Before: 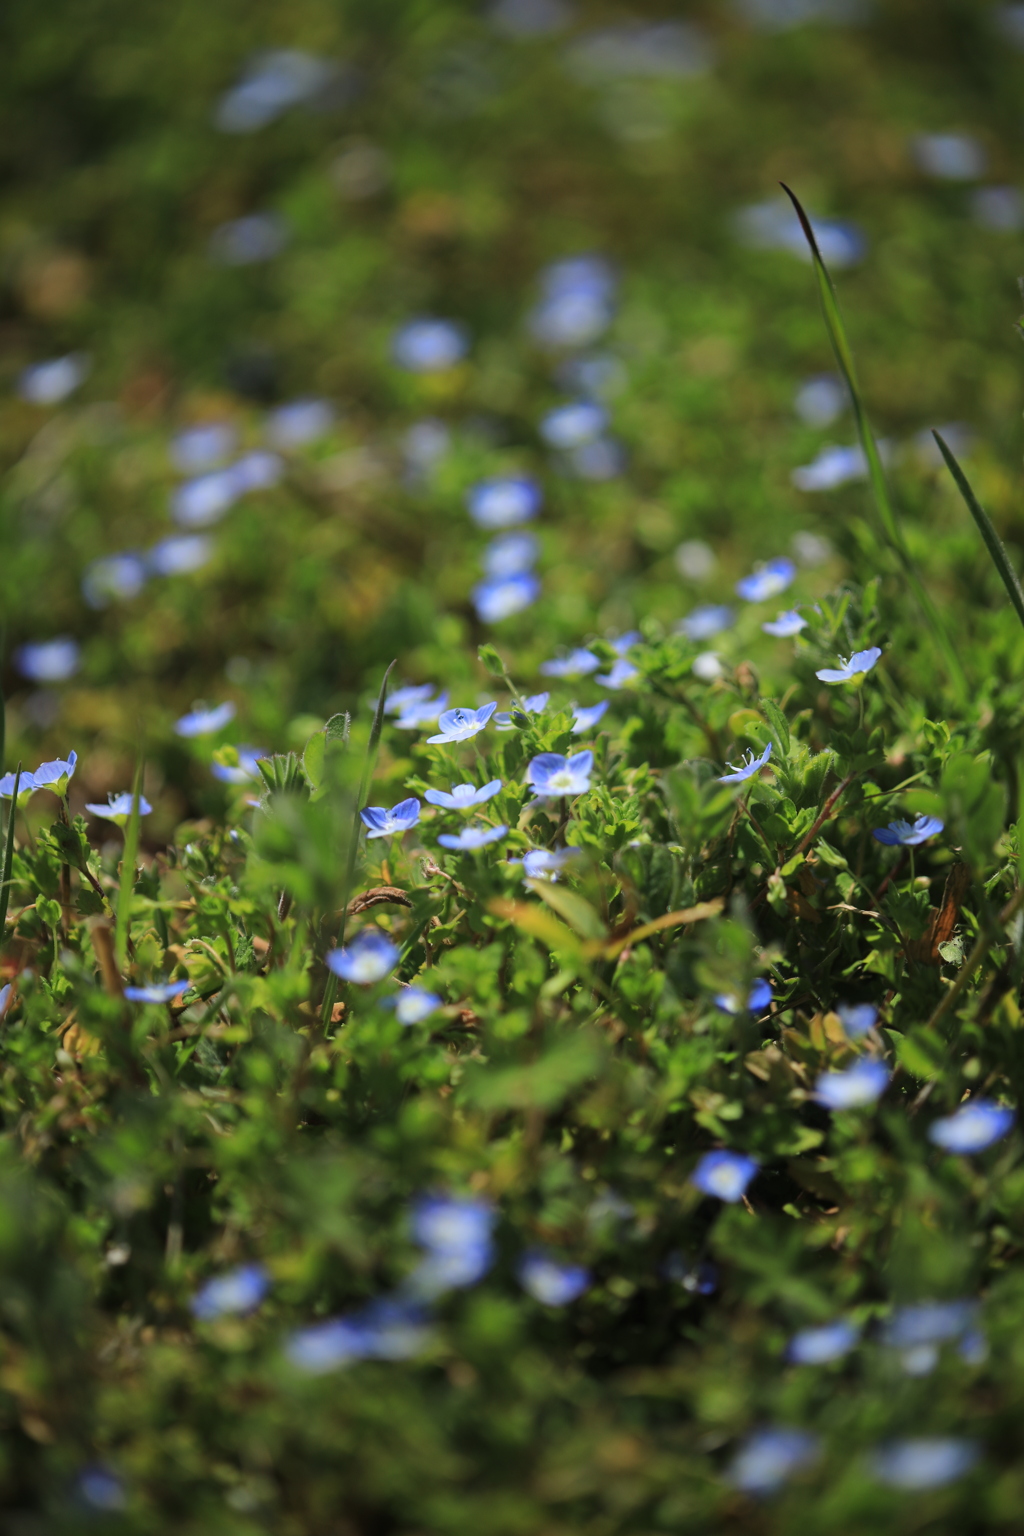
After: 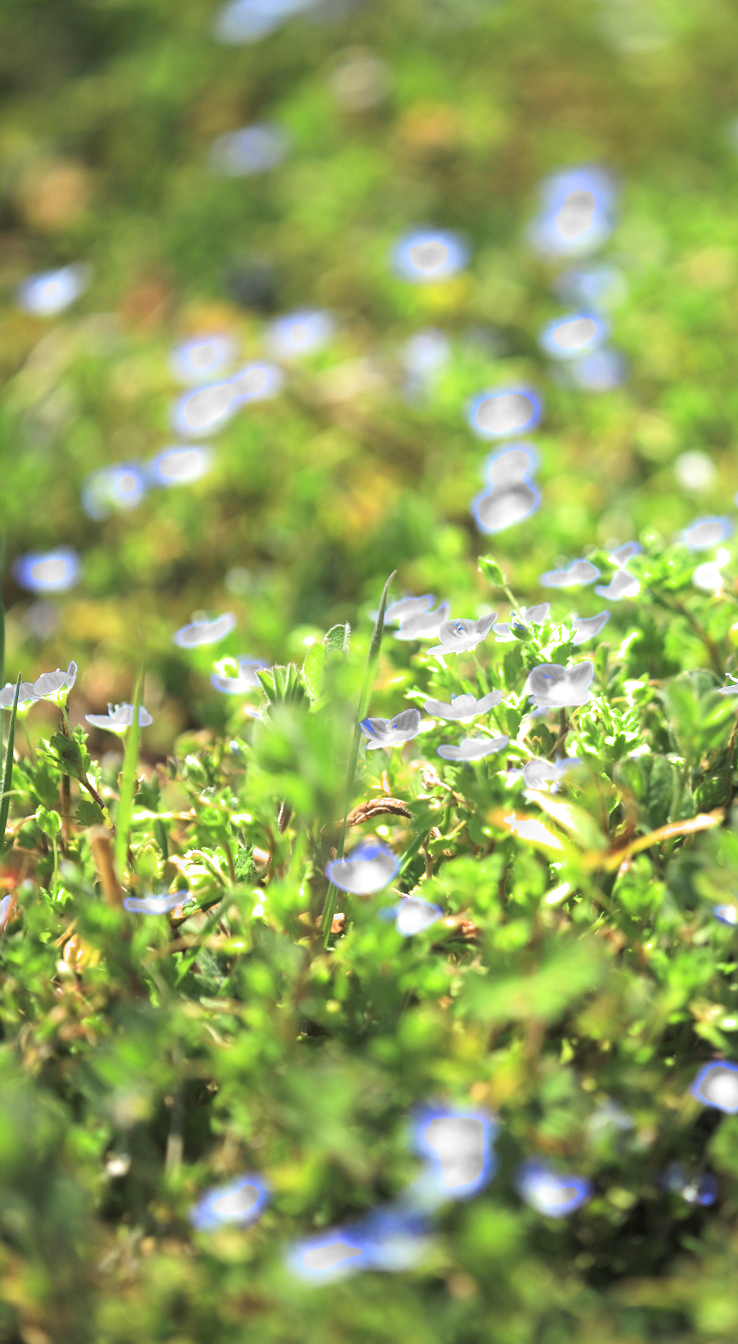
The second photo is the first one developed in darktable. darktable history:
exposure: exposure 2 EV, compensate exposure bias true, compensate highlight preservation false
crop: top 5.803%, right 27.864%, bottom 5.804%
filmic rgb: black relative exposure -15 EV, white relative exposure 3 EV, threshold 6 EV, target black luminance 0%, hardness 9.27, latitude 99%, contrast 0.912, shadows ↔ highlights balance 0.505%, add noise in highlights 0, color science v3 (2019), use custom middle-gray values true, iterations of high-quality reconstruction 0, contrast in highlights soft, enable highlight reconstruction true
